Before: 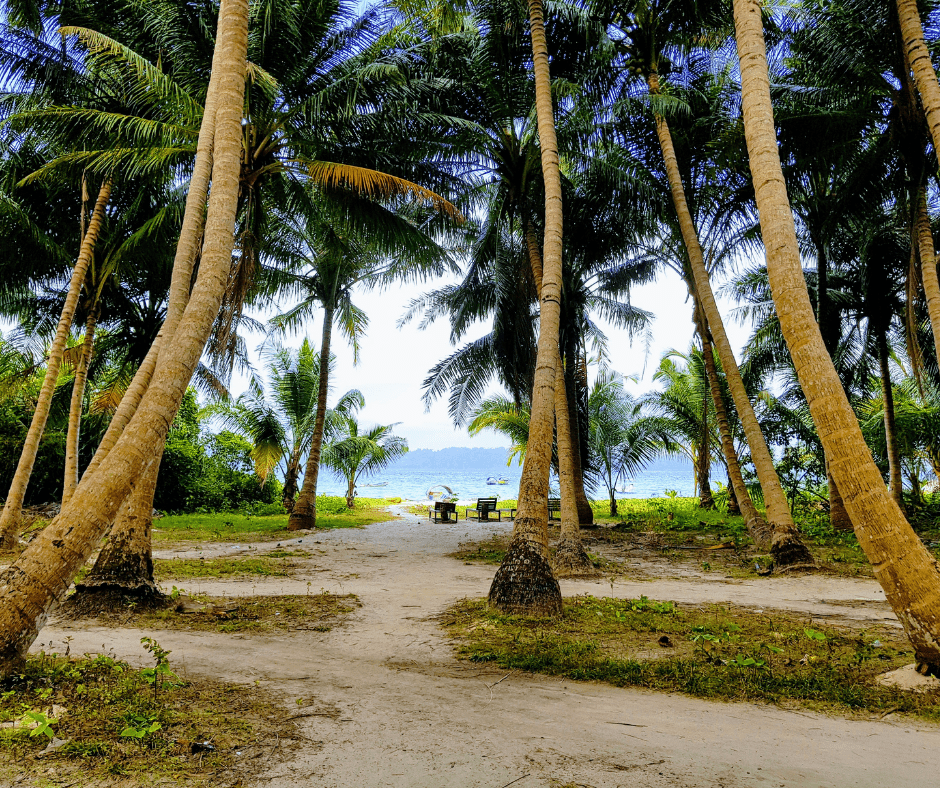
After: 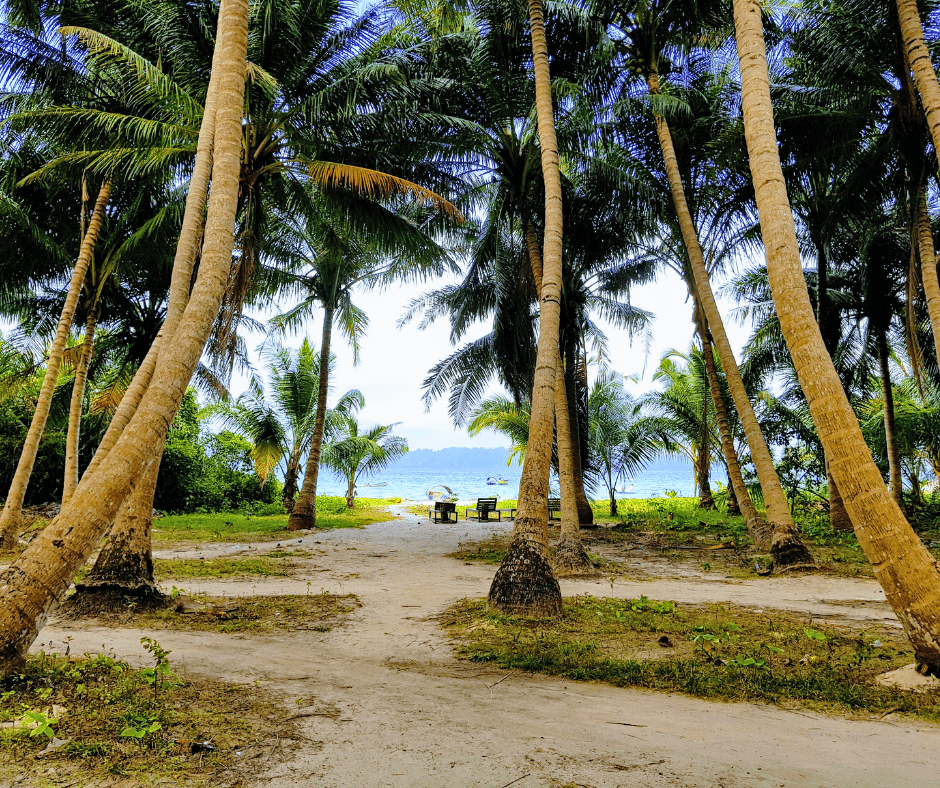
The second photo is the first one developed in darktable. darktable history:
tone equalizer: on, module defaults
haze removal: compatibility mode true, adaptive false
contrast brightness saturation: contrast 0.05, brightness 0.06, saturation 0.01
